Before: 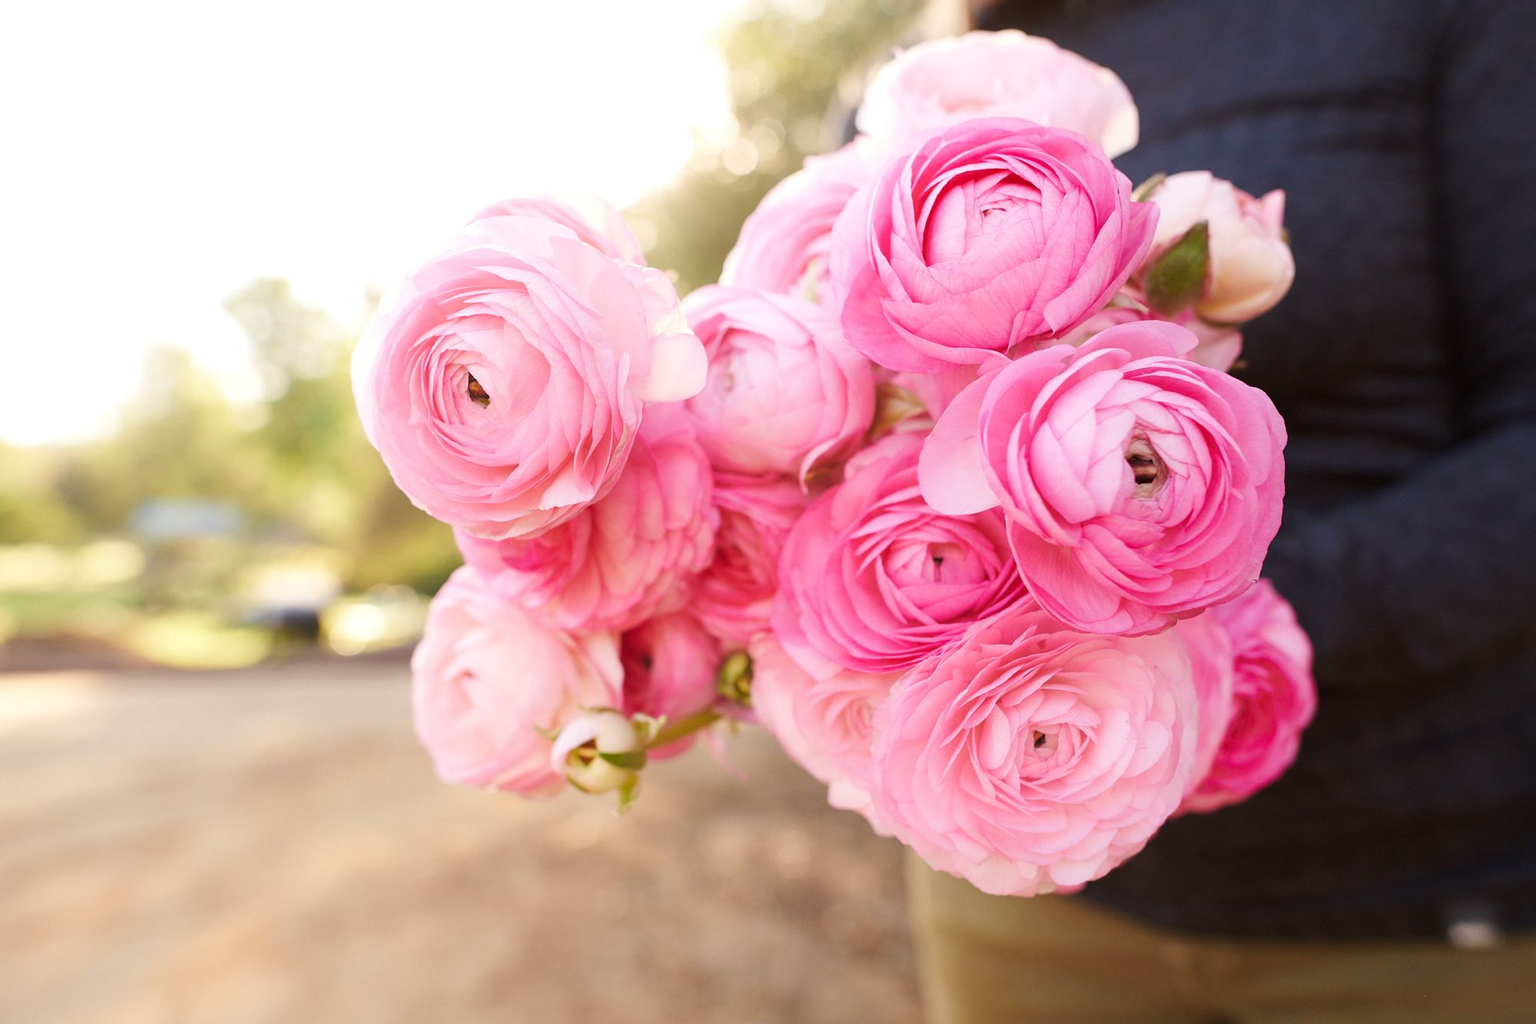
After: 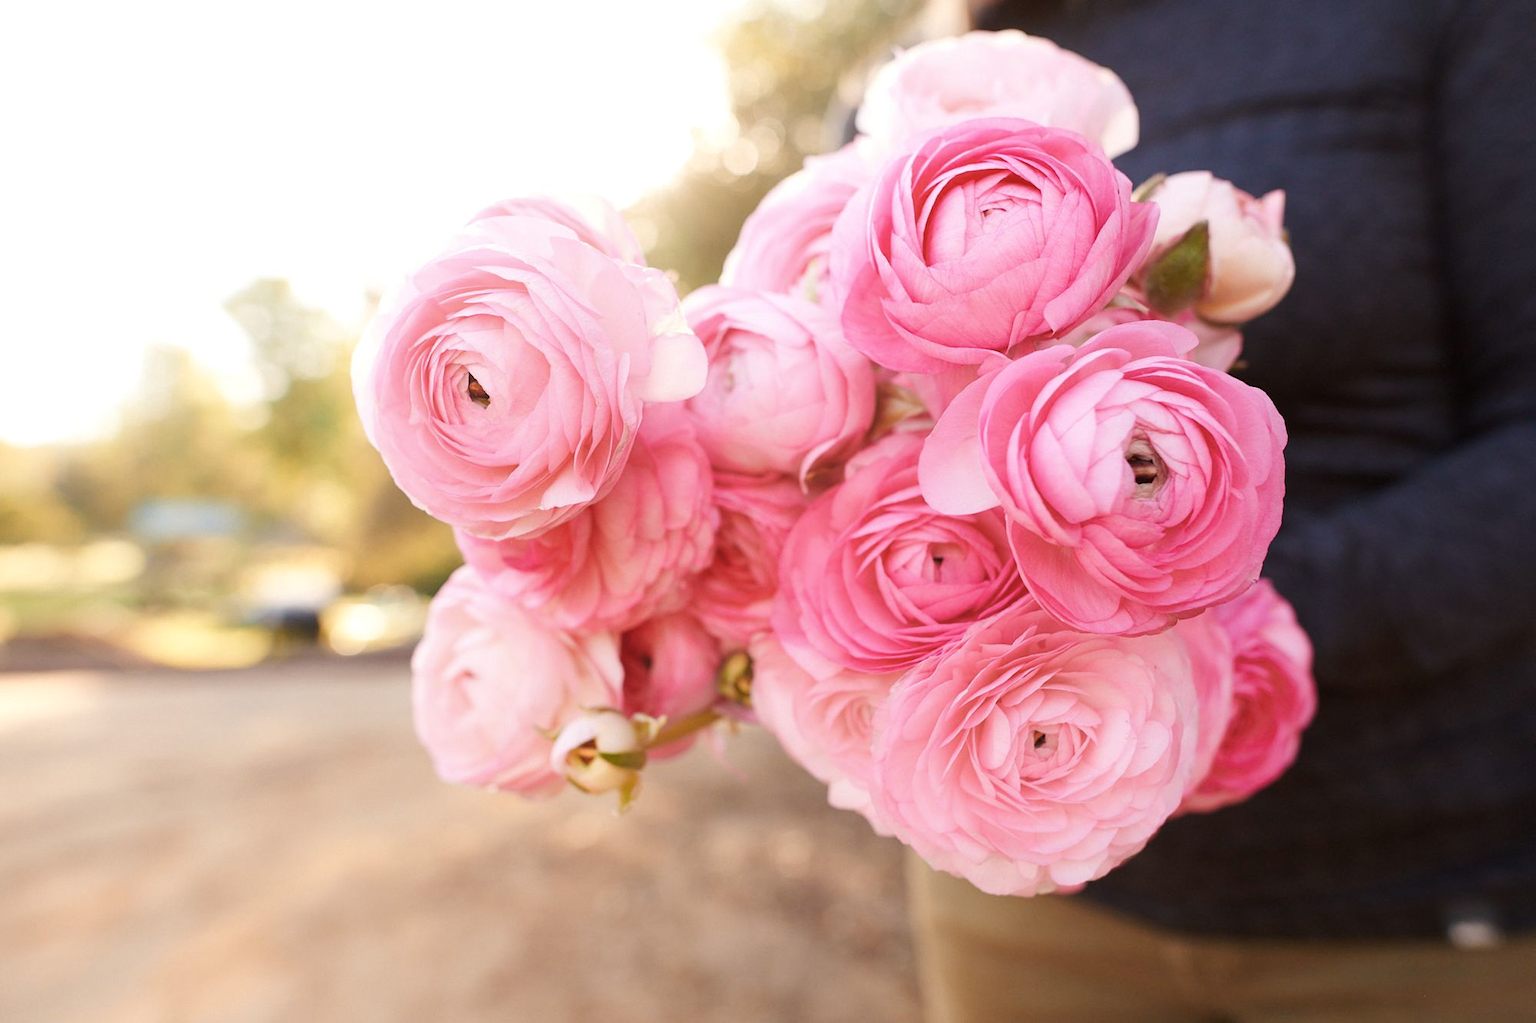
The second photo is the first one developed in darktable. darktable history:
color zones: curves: ch1 [(0, 0.455) (0.063, 0.455) (0.286, 0.495) (0.429, 0.5) (0.571, 0.5) (0.714, 0.5) (0.857, 0.5) (1, 0.455)]; ch2 [(0, 0.532) (0.063, 0.521) (0.233, 0.447) (0.429, 0.489) (0.571, 0.5) (0.714, 0.5) (0.857, 0.5) (1, 0.532)]
